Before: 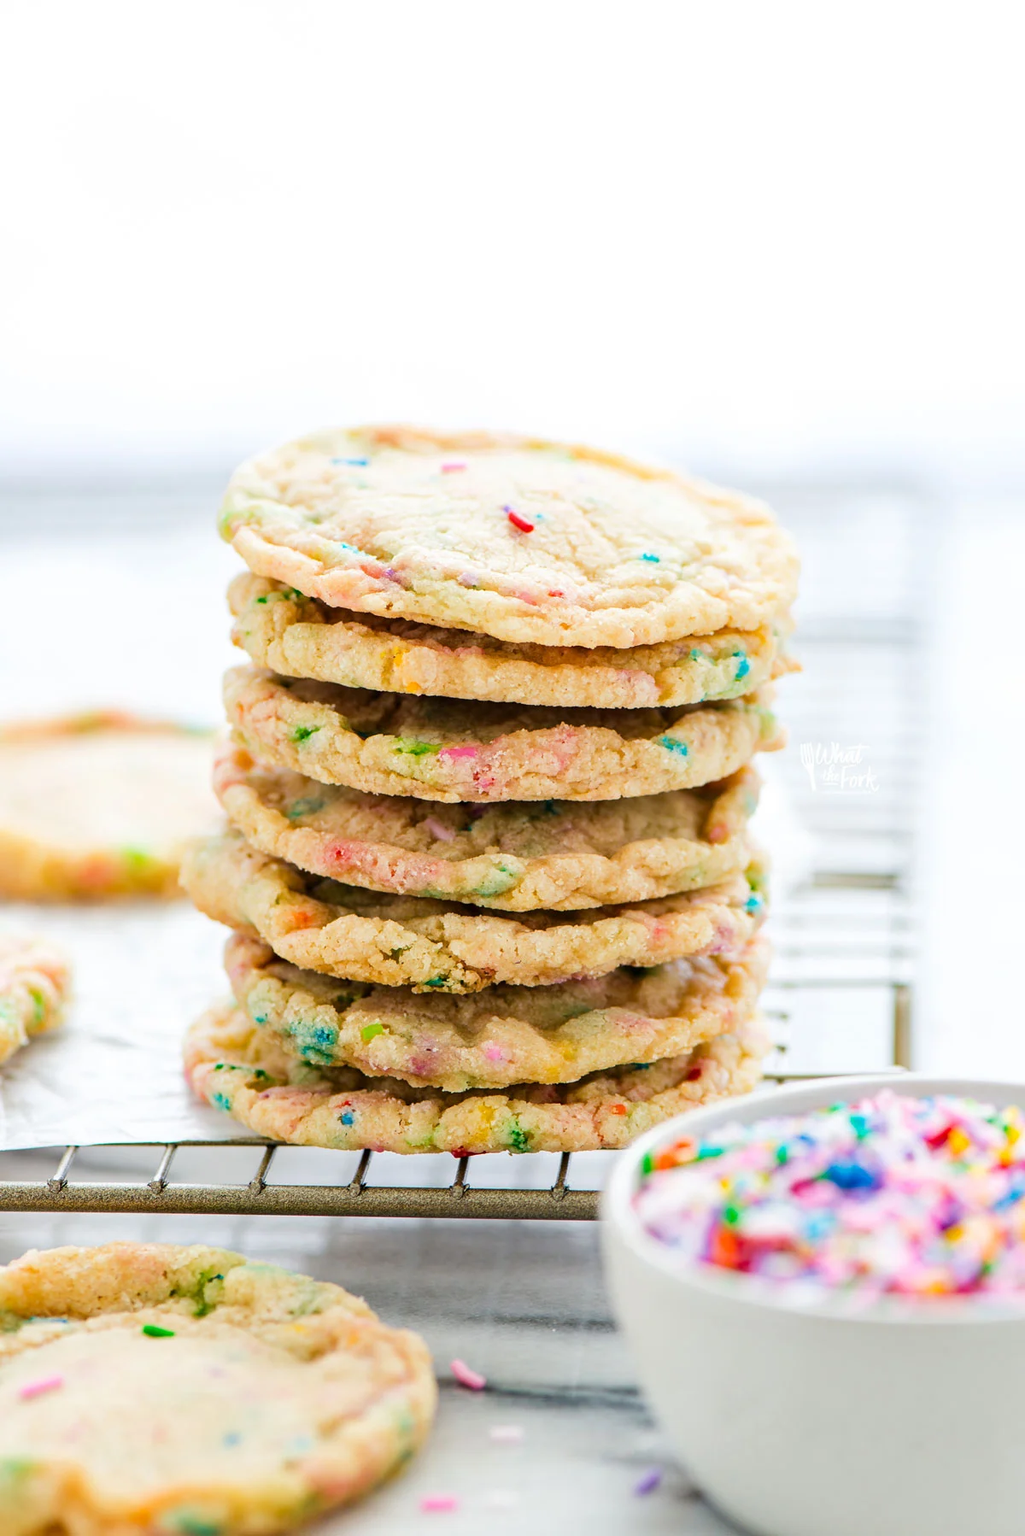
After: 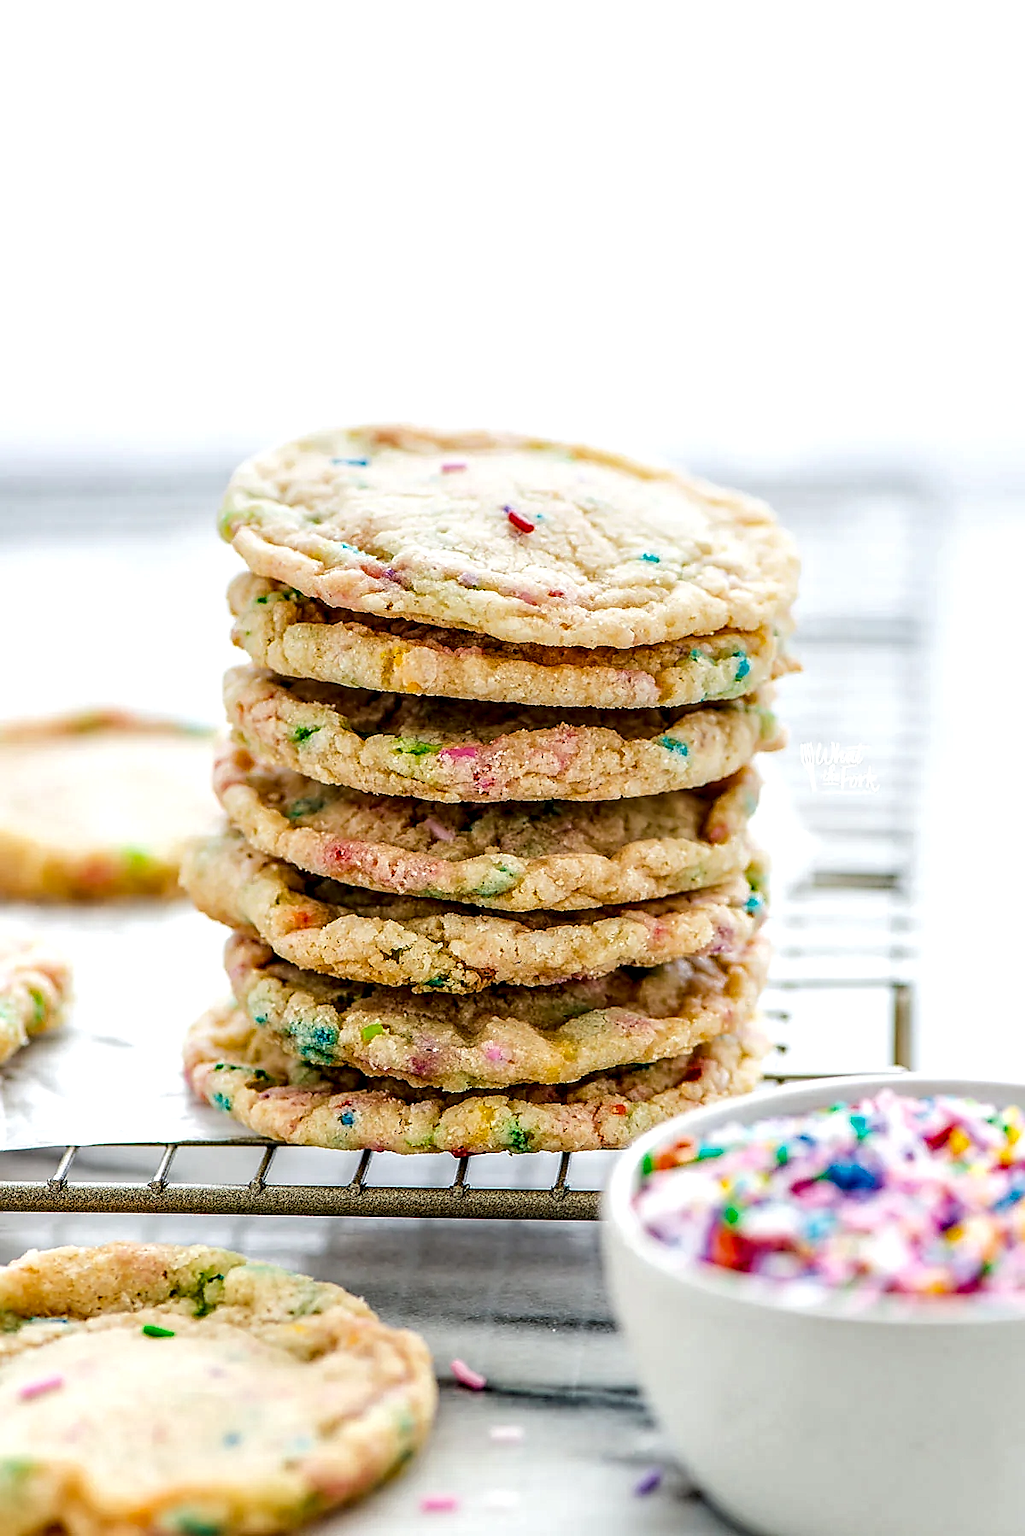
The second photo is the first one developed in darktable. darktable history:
sharpen: radius 1.4, amount 1.25, threshold 0.7
local contrast: highlights 12%, shadows 38%, detail 183%, midtone range 0.471
